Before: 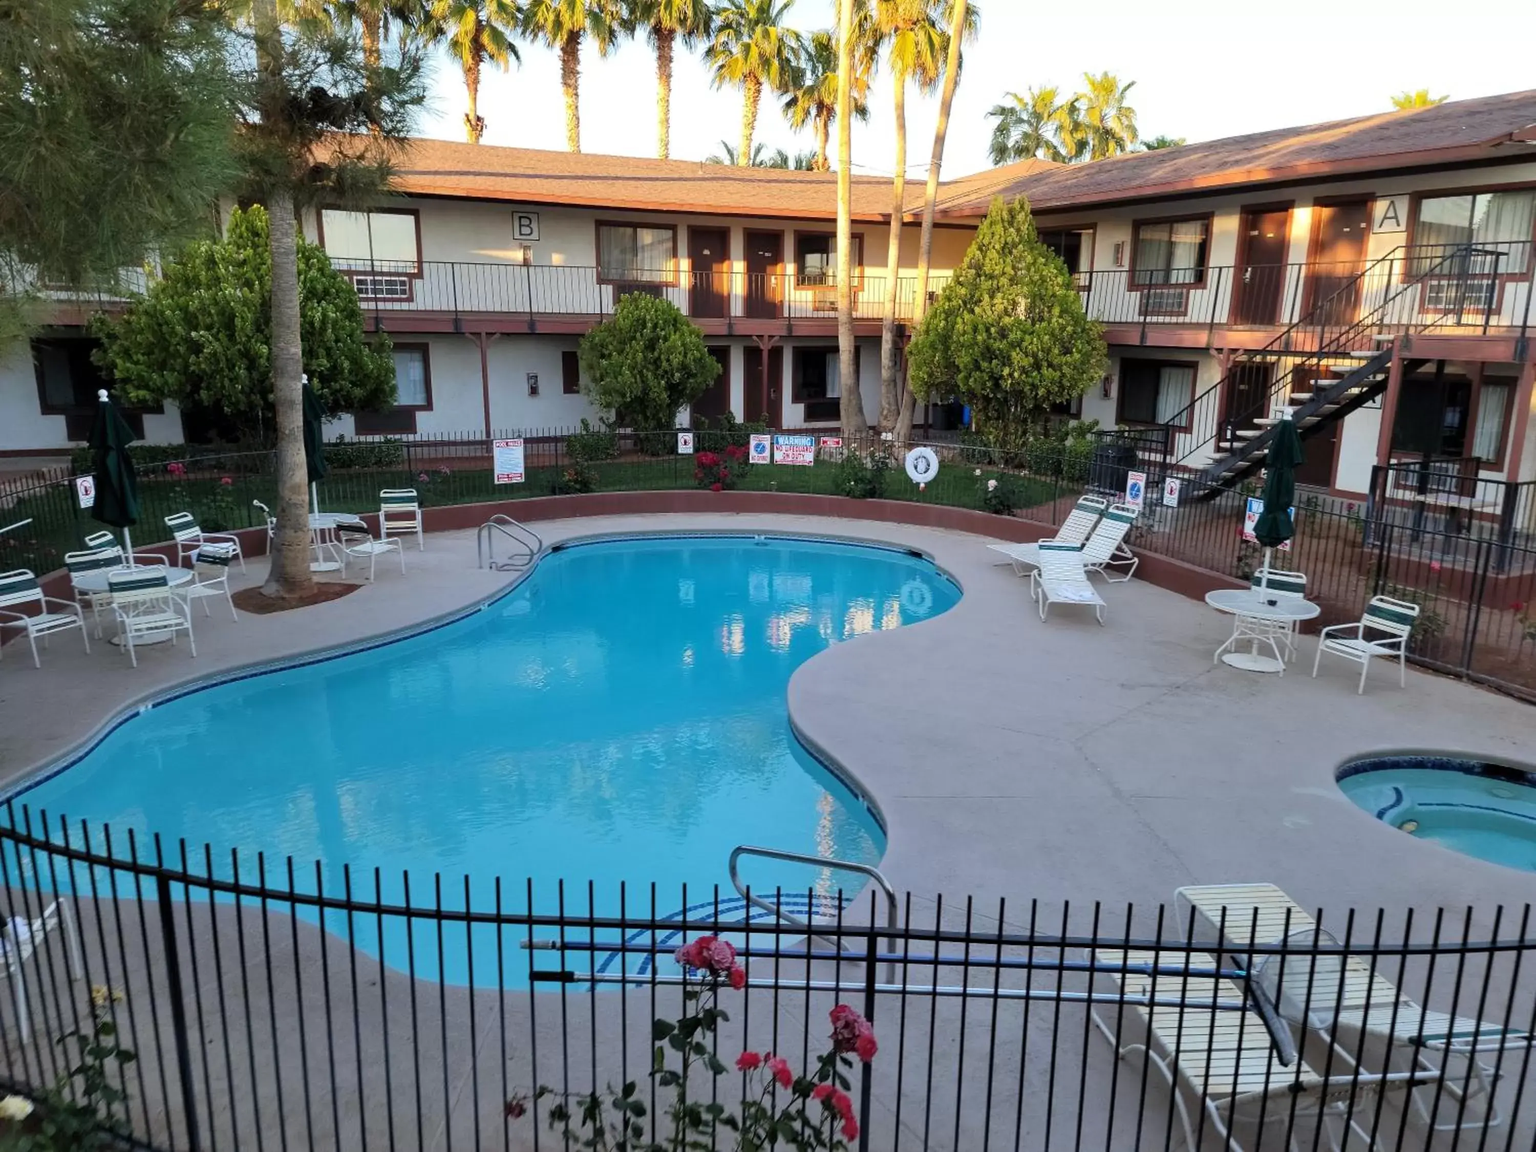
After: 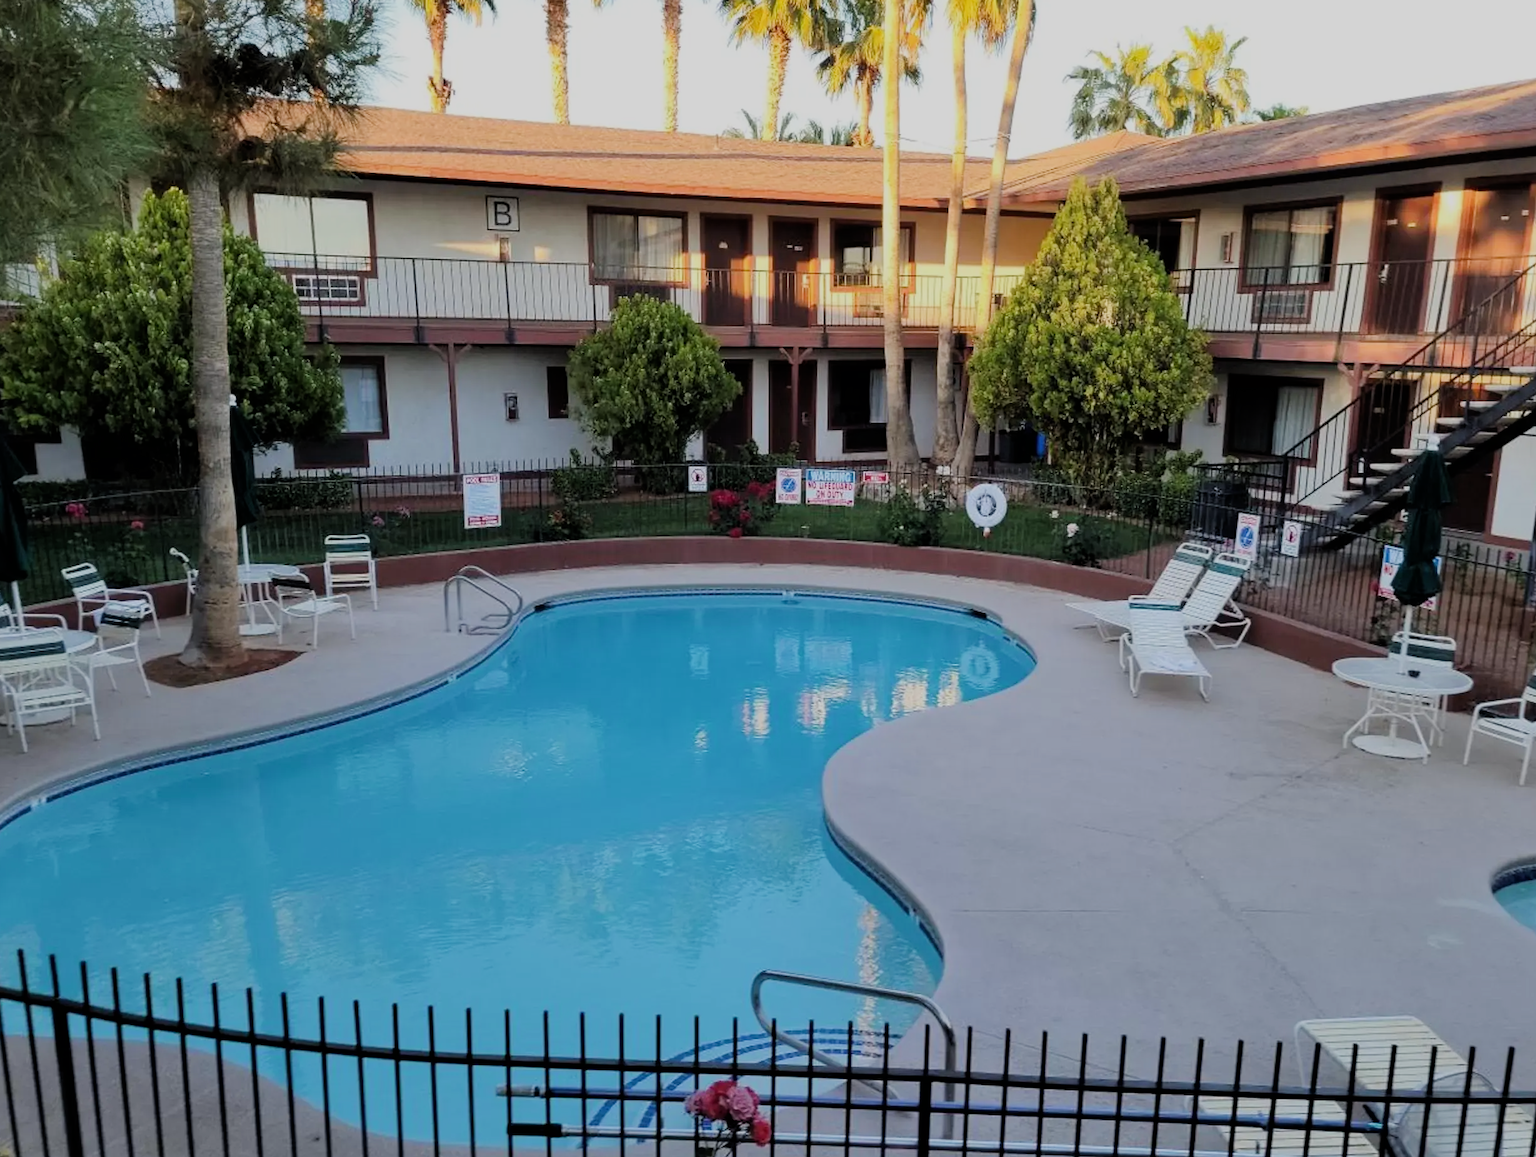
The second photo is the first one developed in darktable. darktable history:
crop and rotate: left 7.484%, top 4.468%, right 10.592%, bottom 13.251%
filmic rgb: black relative exposure -7.65 EV, white relative exposure 4.56 EV, threshold 3.02 EV, hardness 3.61, iterations of high-quality reconstruction 0, enable highlight reconstruction true
